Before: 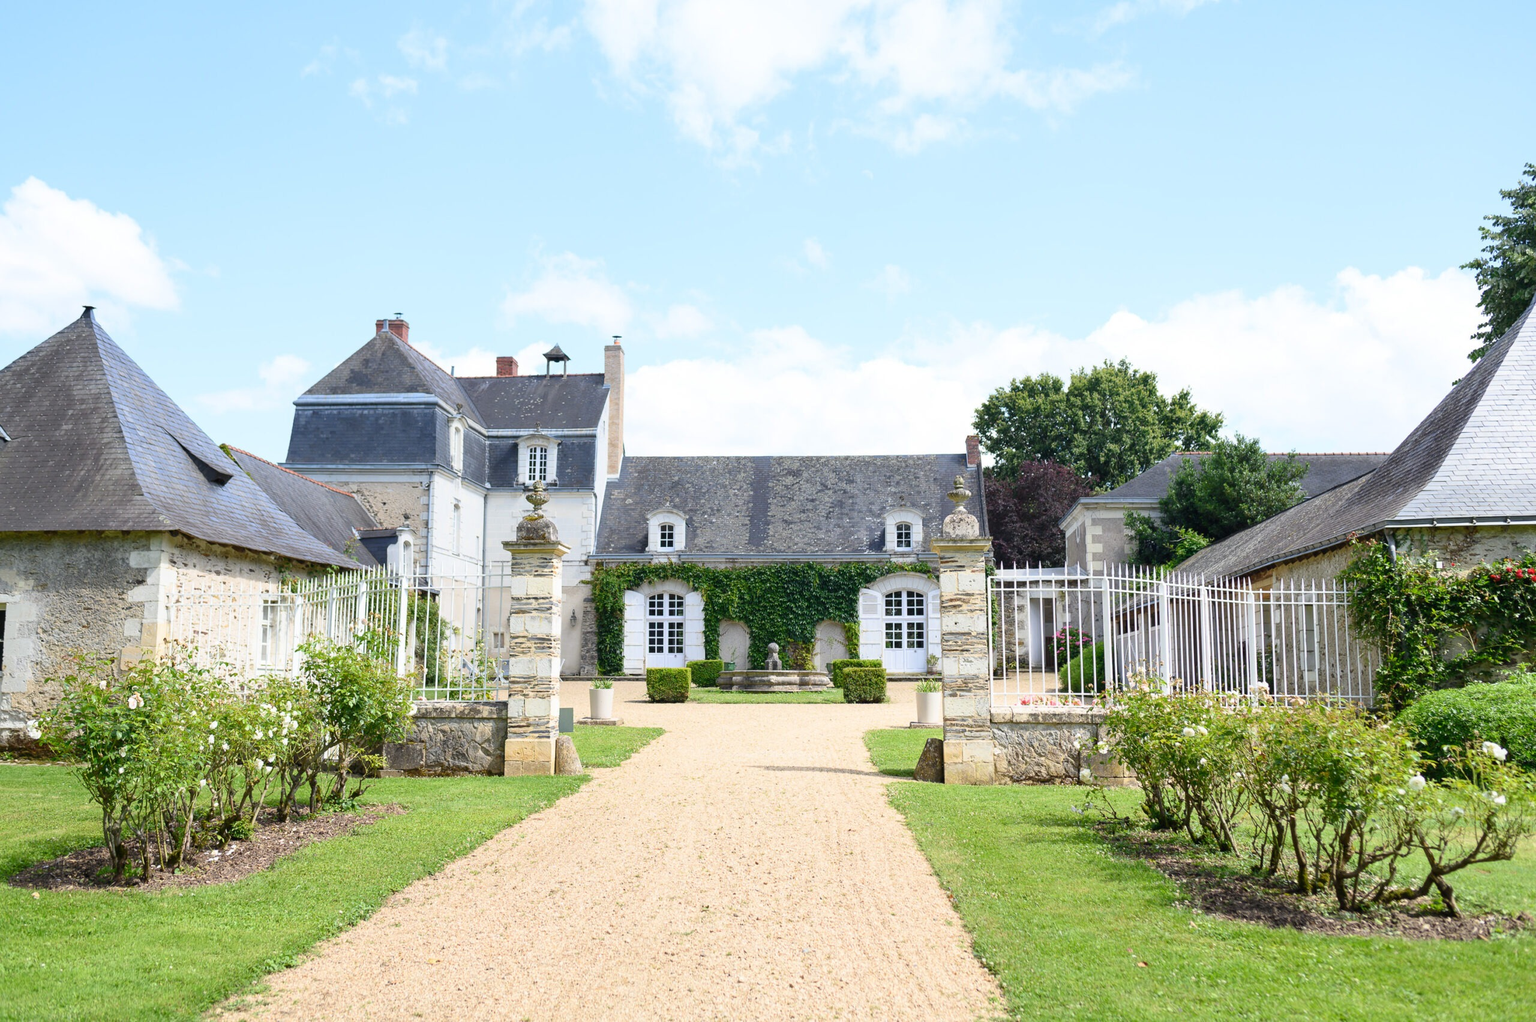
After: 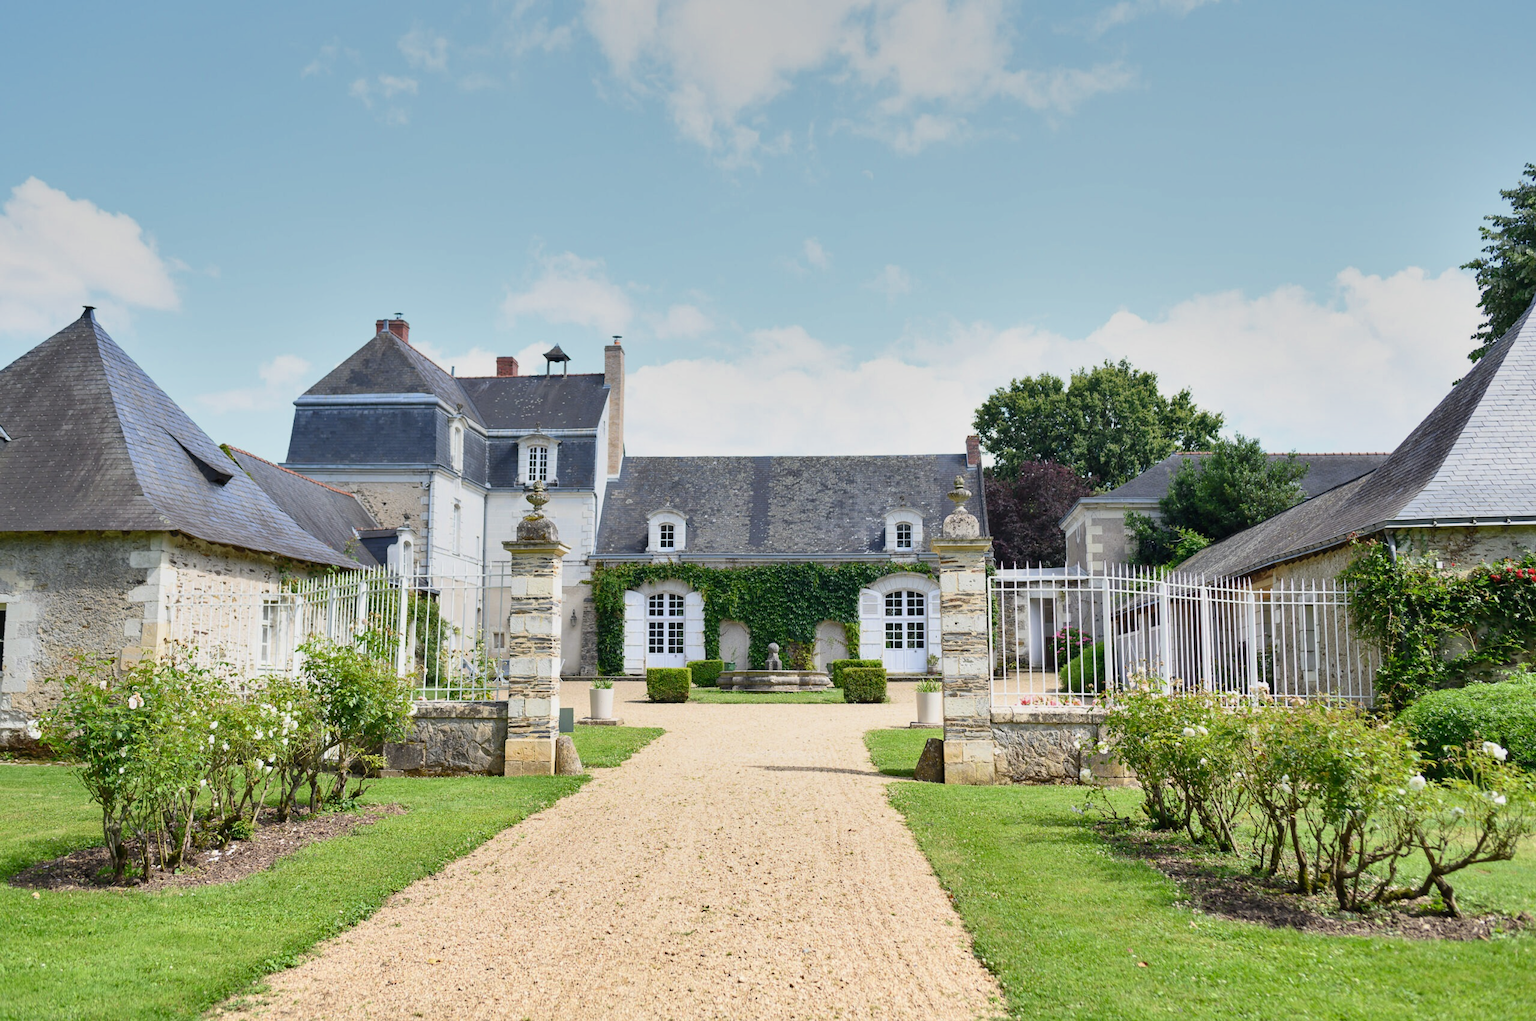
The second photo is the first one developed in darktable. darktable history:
shadows and highlights: shadows 53, soften with gaussian
graduated density: on, module defaults
